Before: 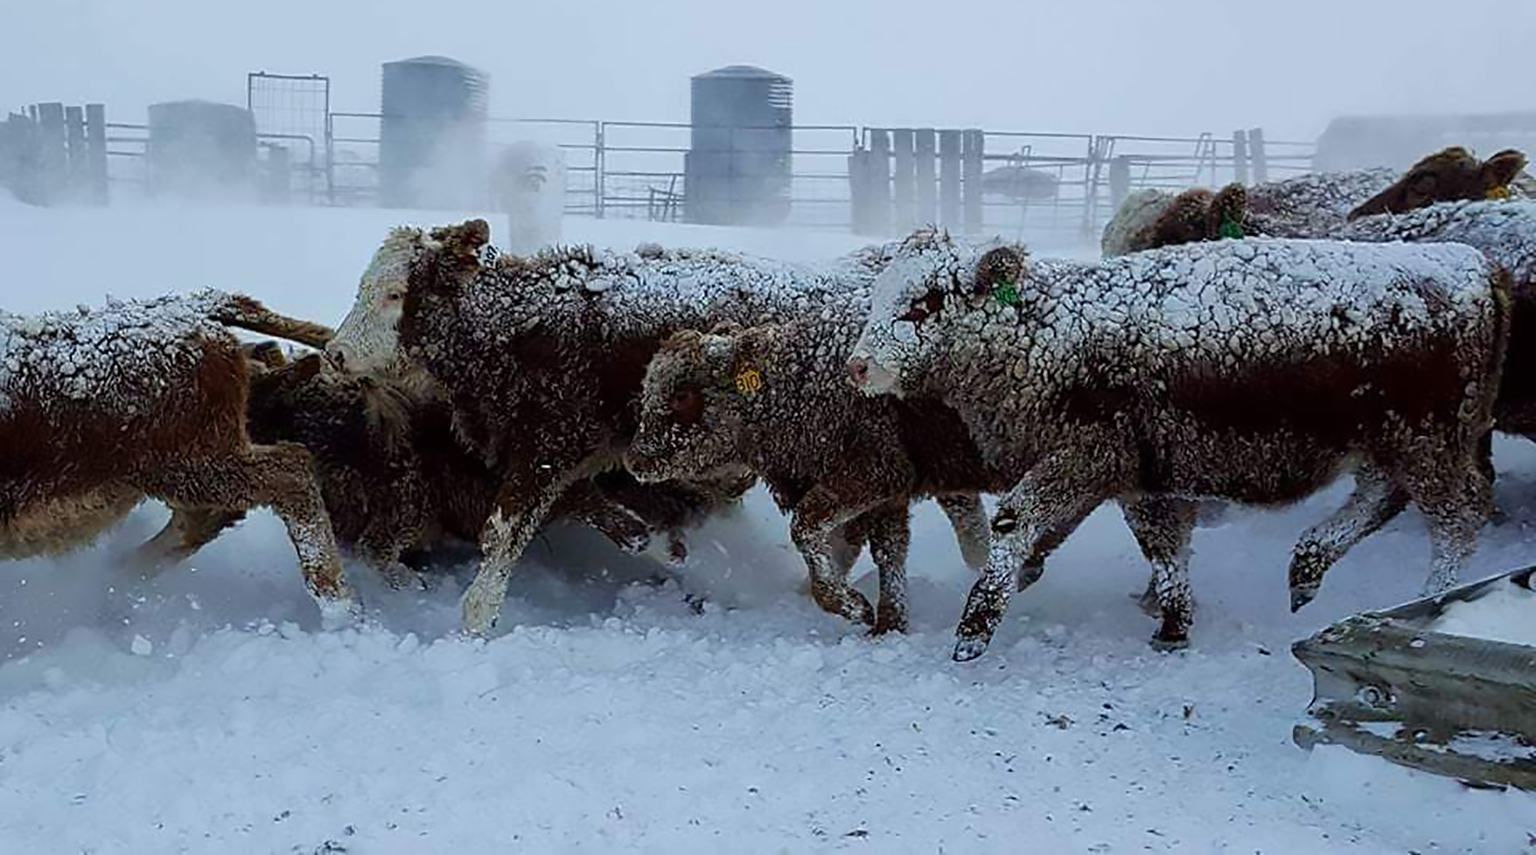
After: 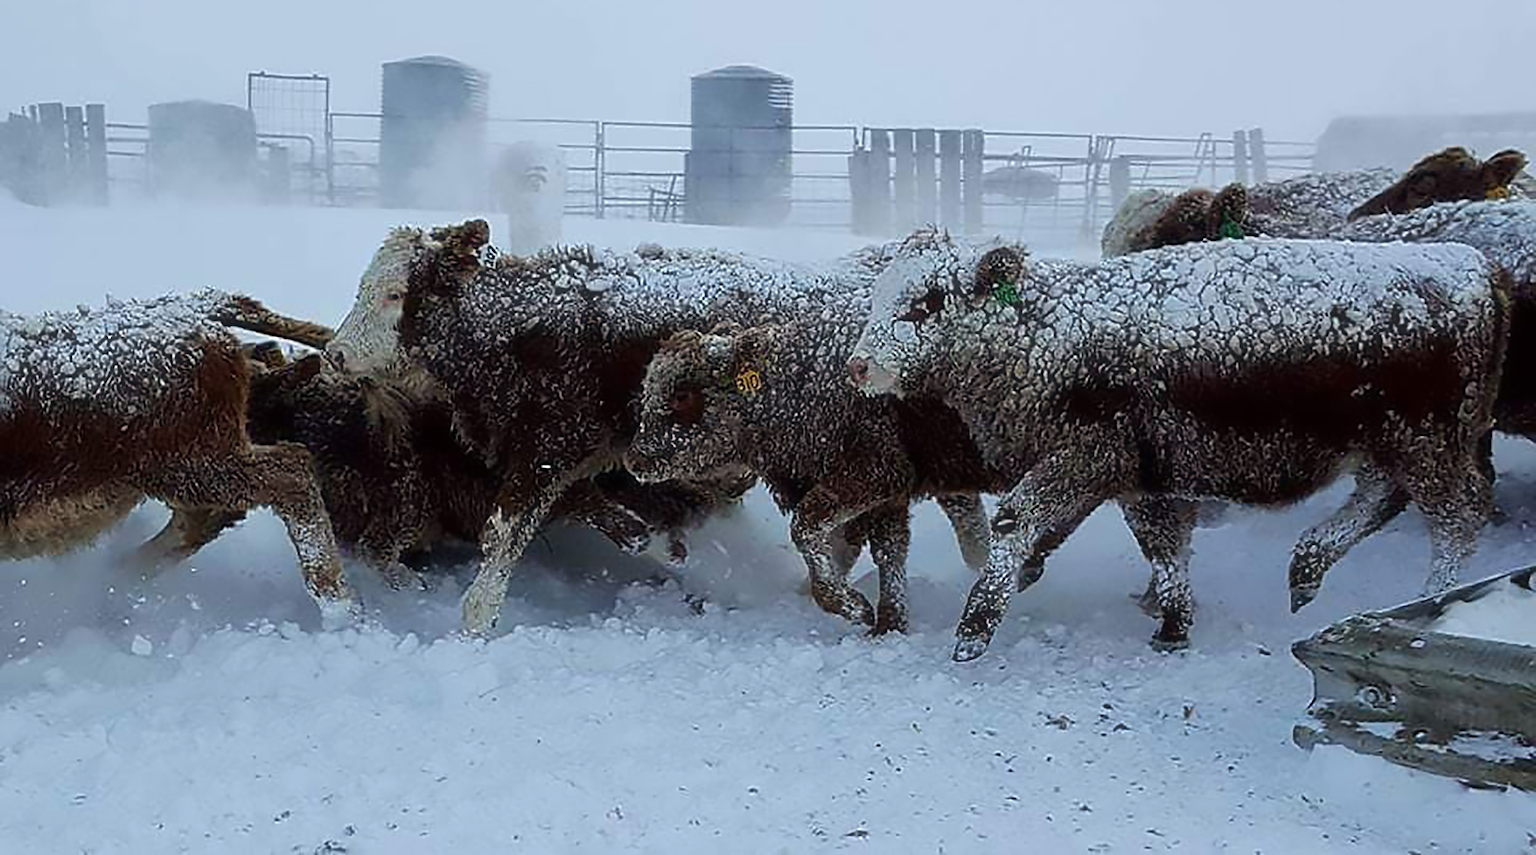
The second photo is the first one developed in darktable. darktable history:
haze removal: strength -0.1, adaptive false
sharpen: on, module defaults
